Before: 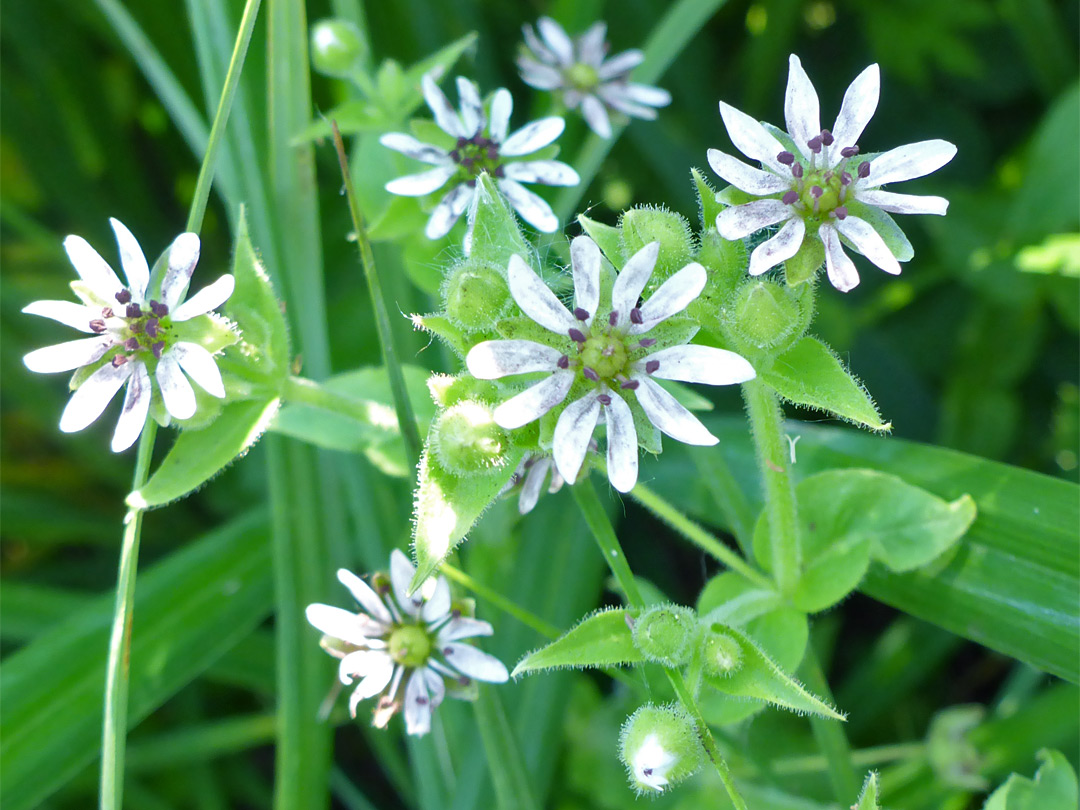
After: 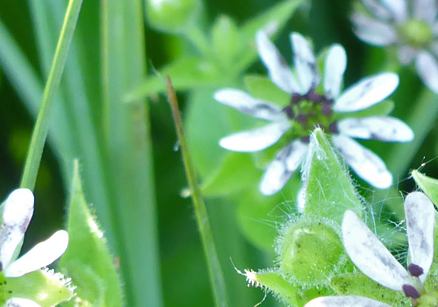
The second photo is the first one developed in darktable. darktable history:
crop: left 15.452%, top 5.459%, right 43.956%, bottom 56.62%
tone equalizer: on, module defaults
